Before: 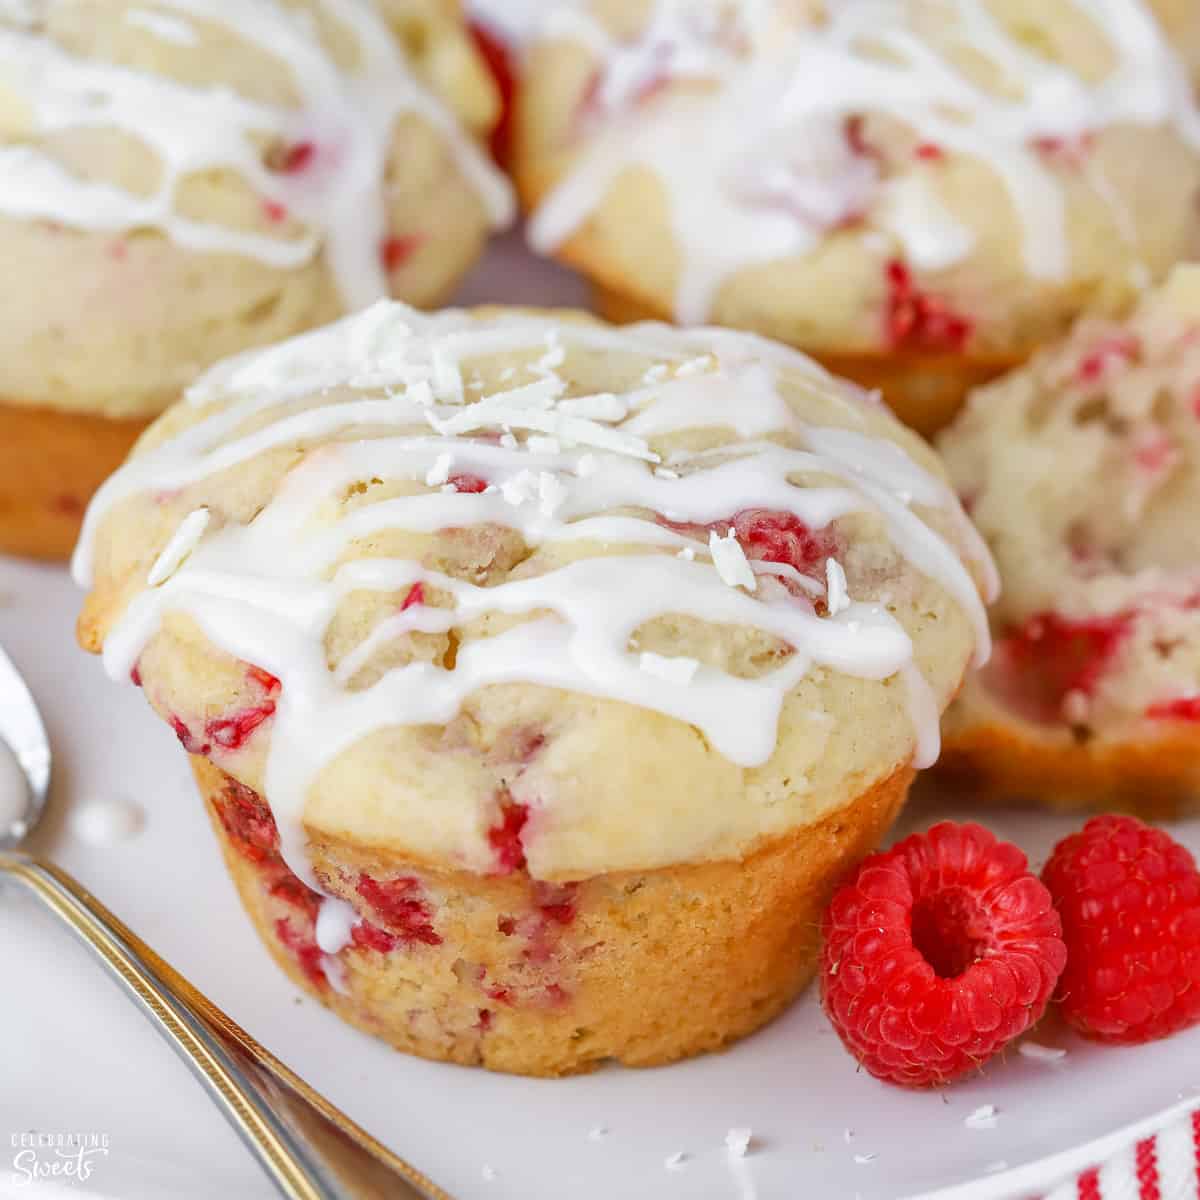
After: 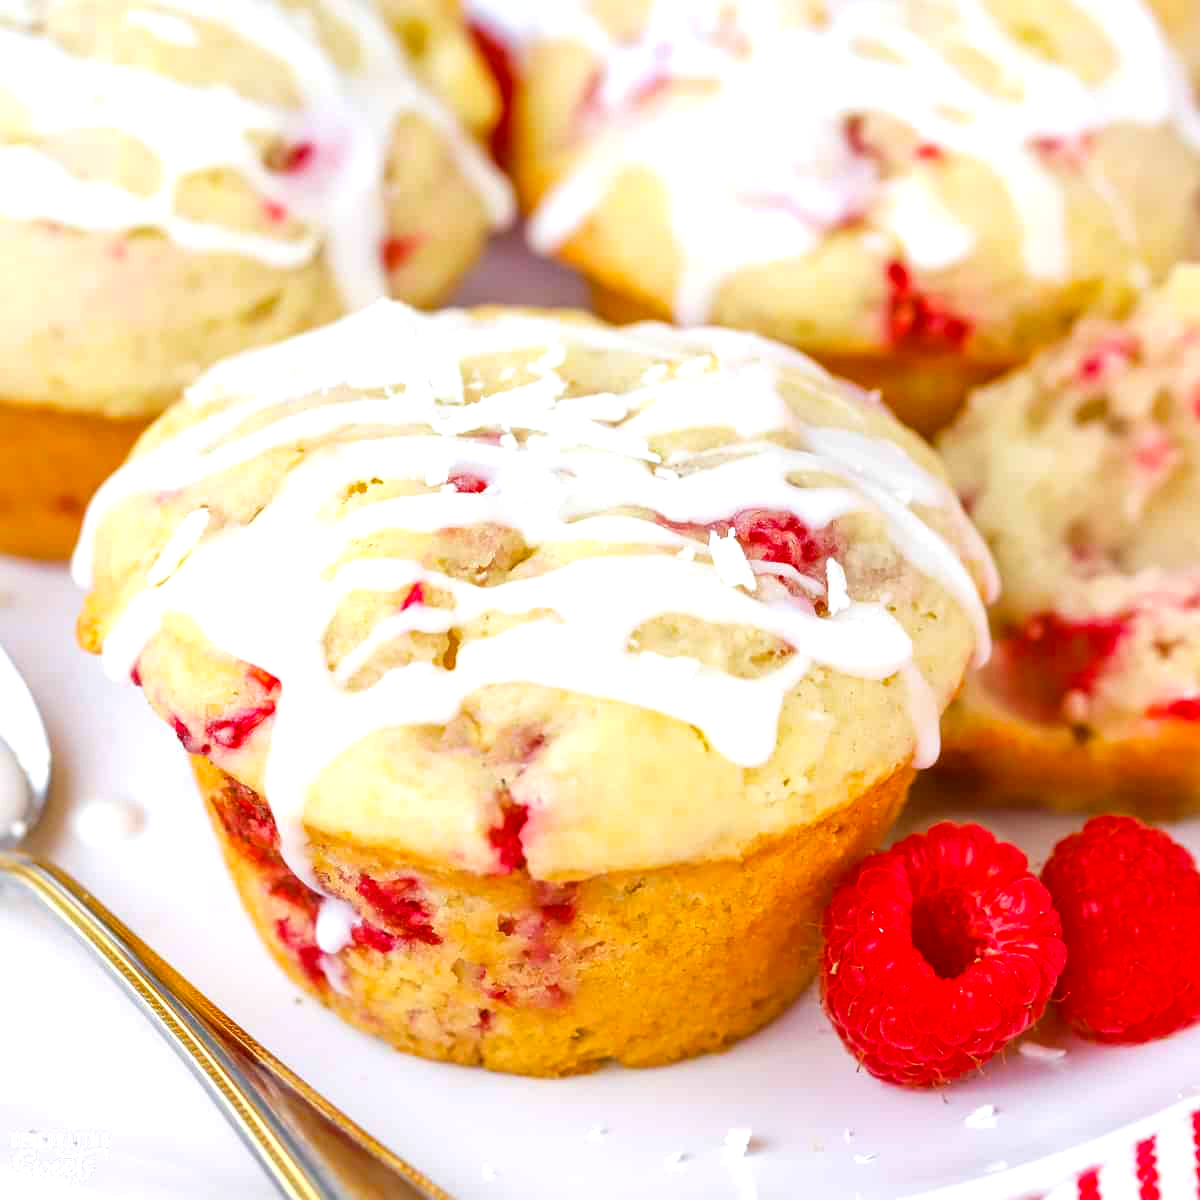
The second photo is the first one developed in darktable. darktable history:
color balance rgb: perceptual saturation grading › global saturation 25%, global vibrance 20%
exposure: exposure 0.559 EV, compensate highlight preservation false
